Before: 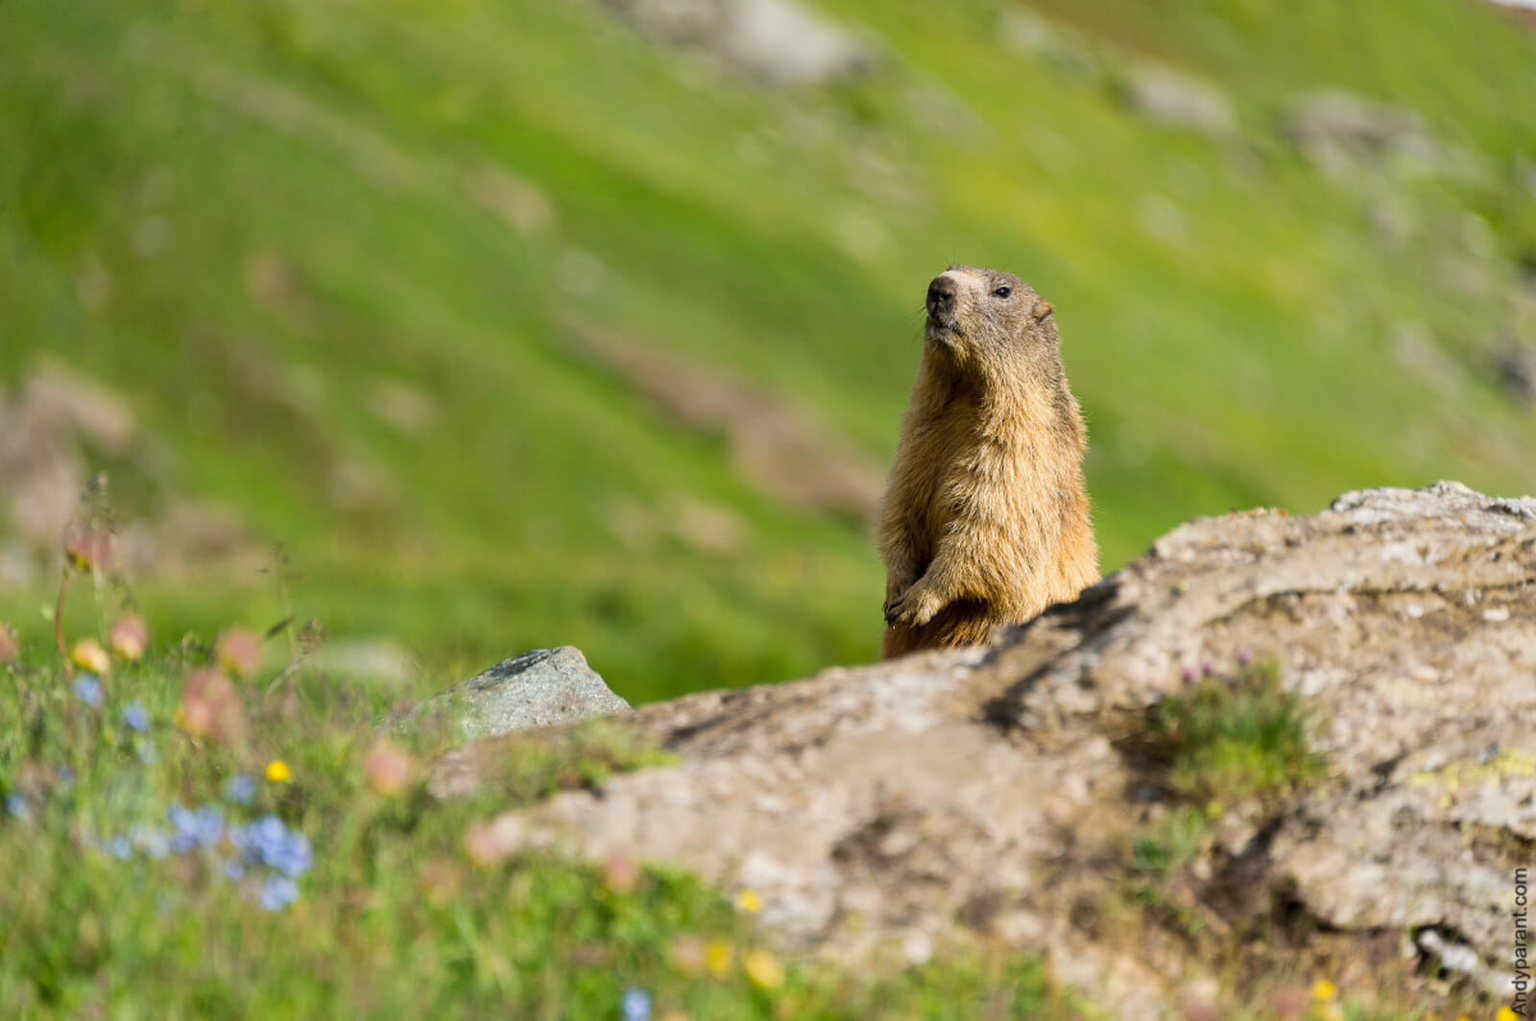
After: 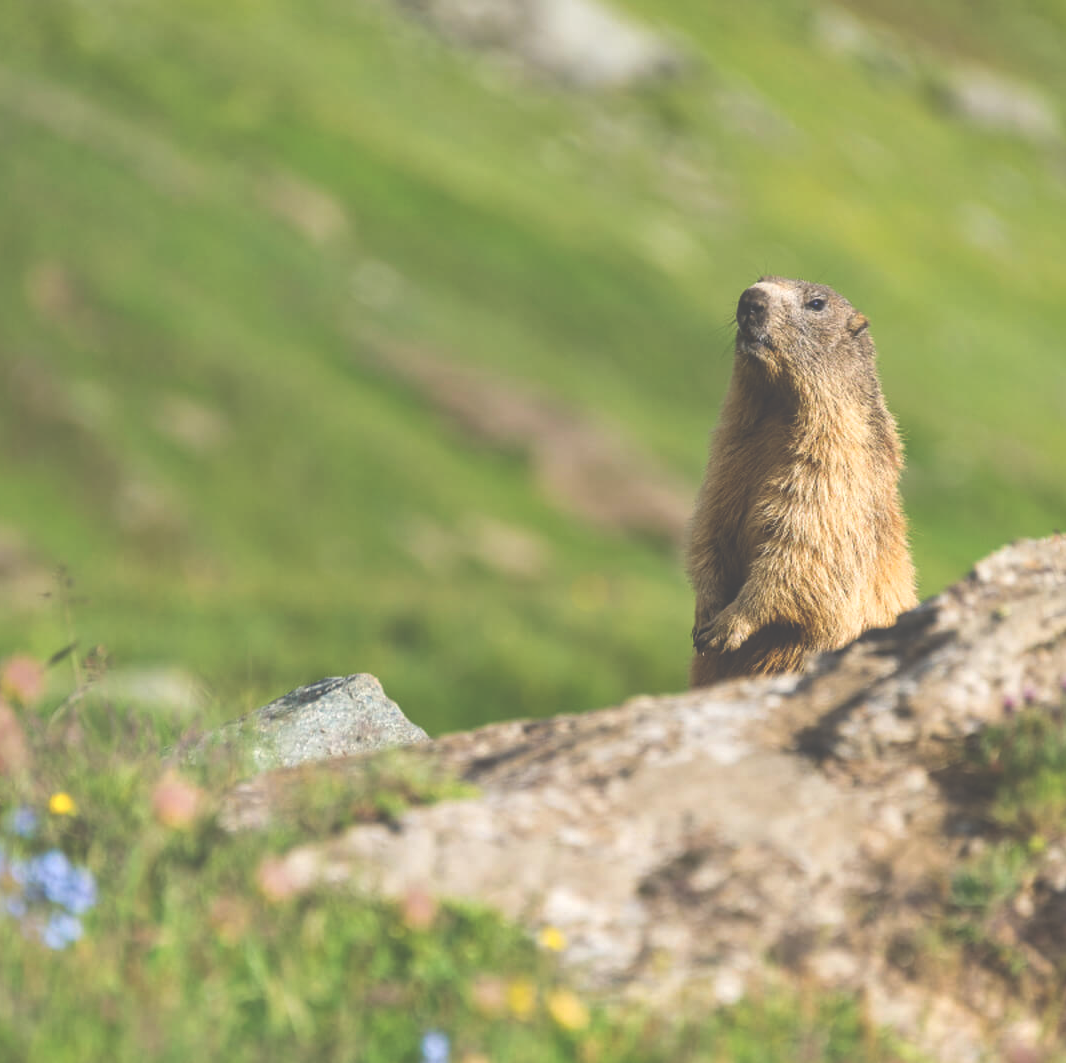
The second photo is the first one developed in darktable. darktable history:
contrast brightness saturation: saturation 0.1
exposure: black level correction -0.087, compensate highlight preservation false
local contrast: detail 130%
crop and rotate: left 14.292%, right 19.041%
